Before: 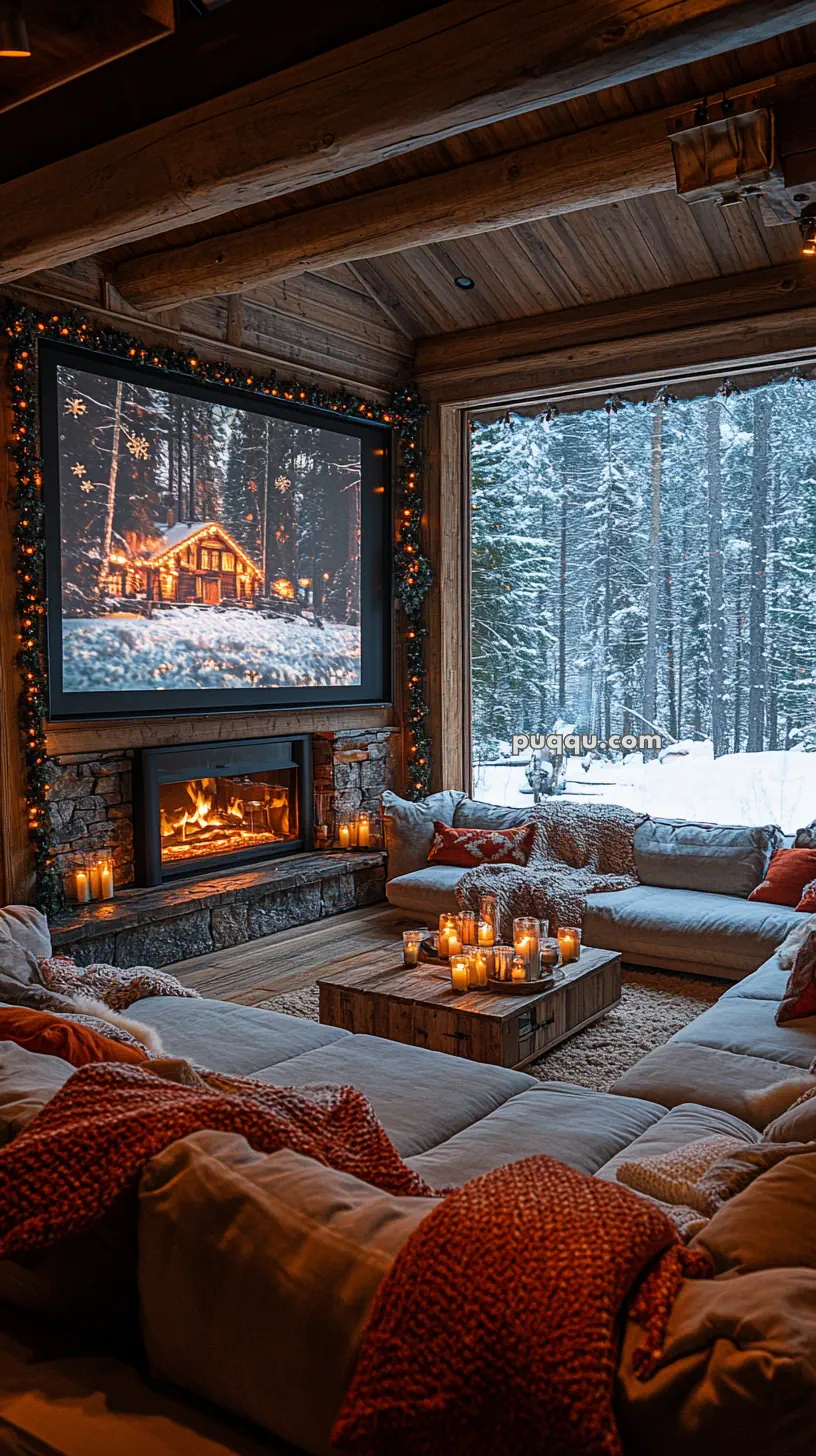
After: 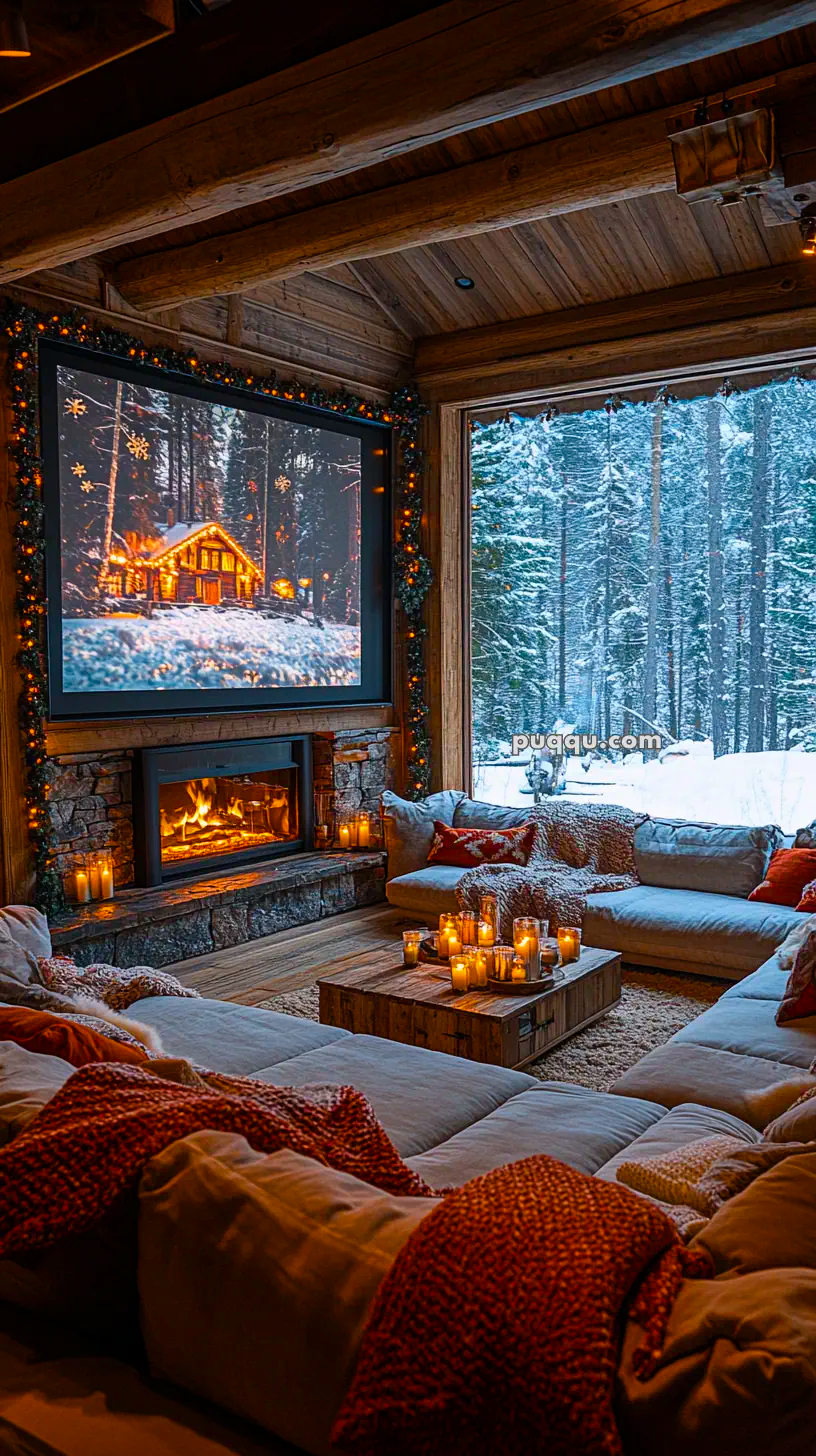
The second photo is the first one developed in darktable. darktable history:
vignetting: fall-off start 116.25%, fall-off radius 58.26%, brightness -0.892
color balance rgb: highlights gain › chroma 0.228%, highlights gain › hue 332.14°, linear chroma grading › global chroma 9.628%, perceptual saturation grading › global saturation 31.244%, global vibrance 20%
